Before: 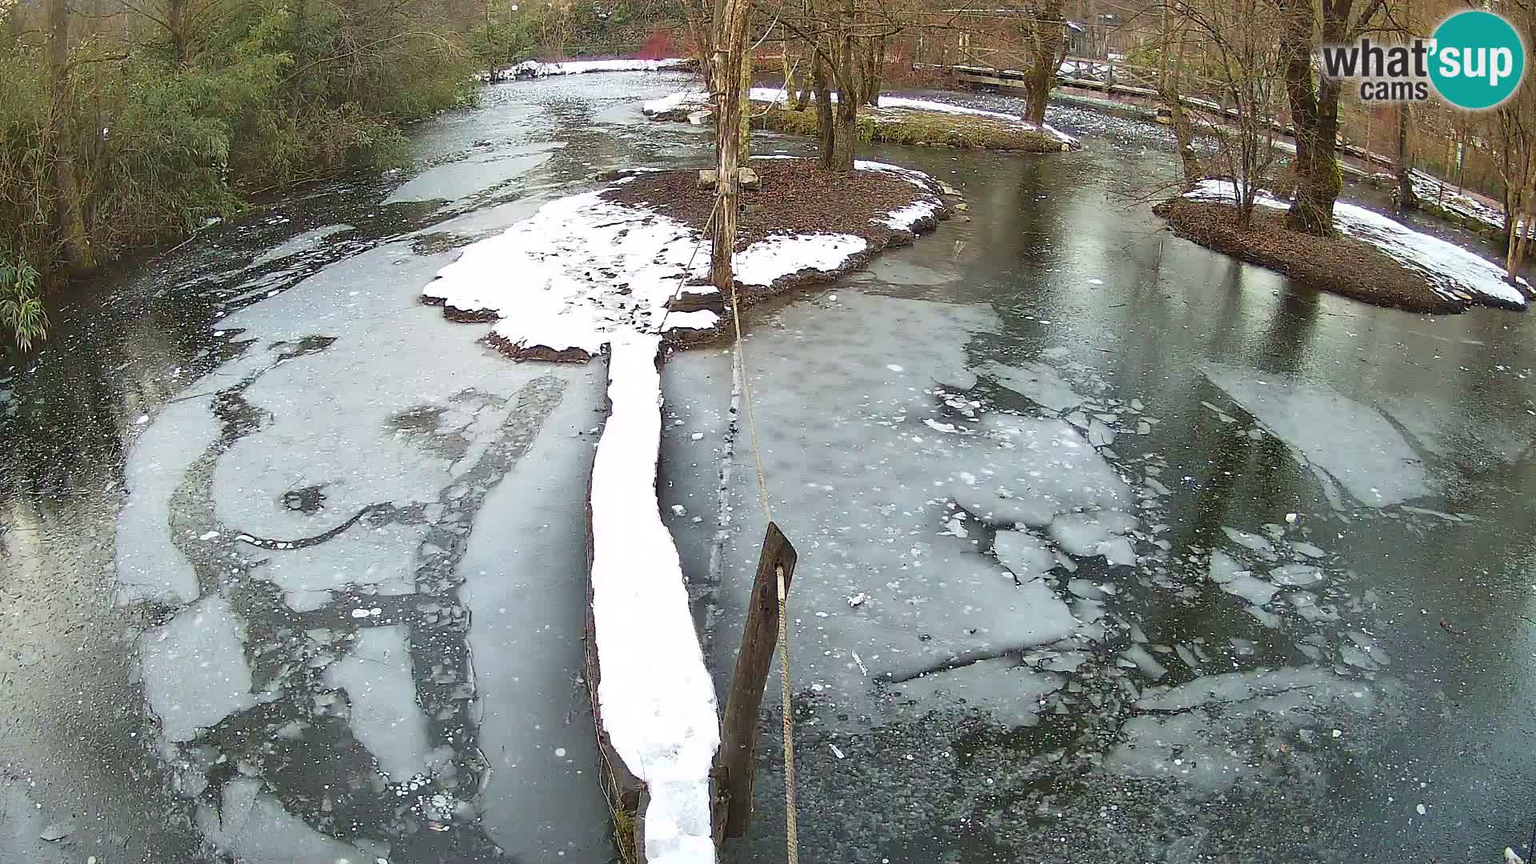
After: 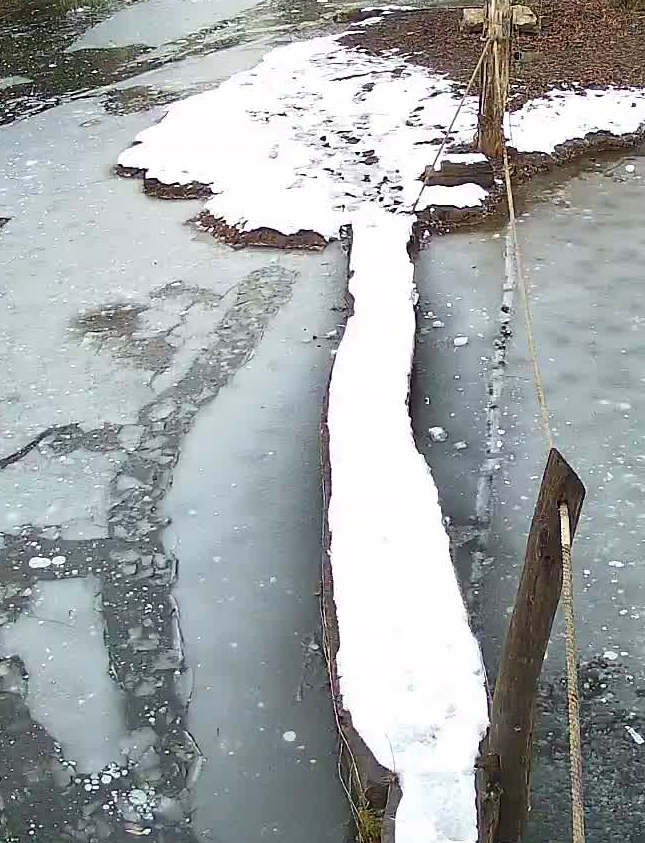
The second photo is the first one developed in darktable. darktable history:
crop and rotate: left 21.429%, top 18.896%, right 44.945%, bottom 2.982%
